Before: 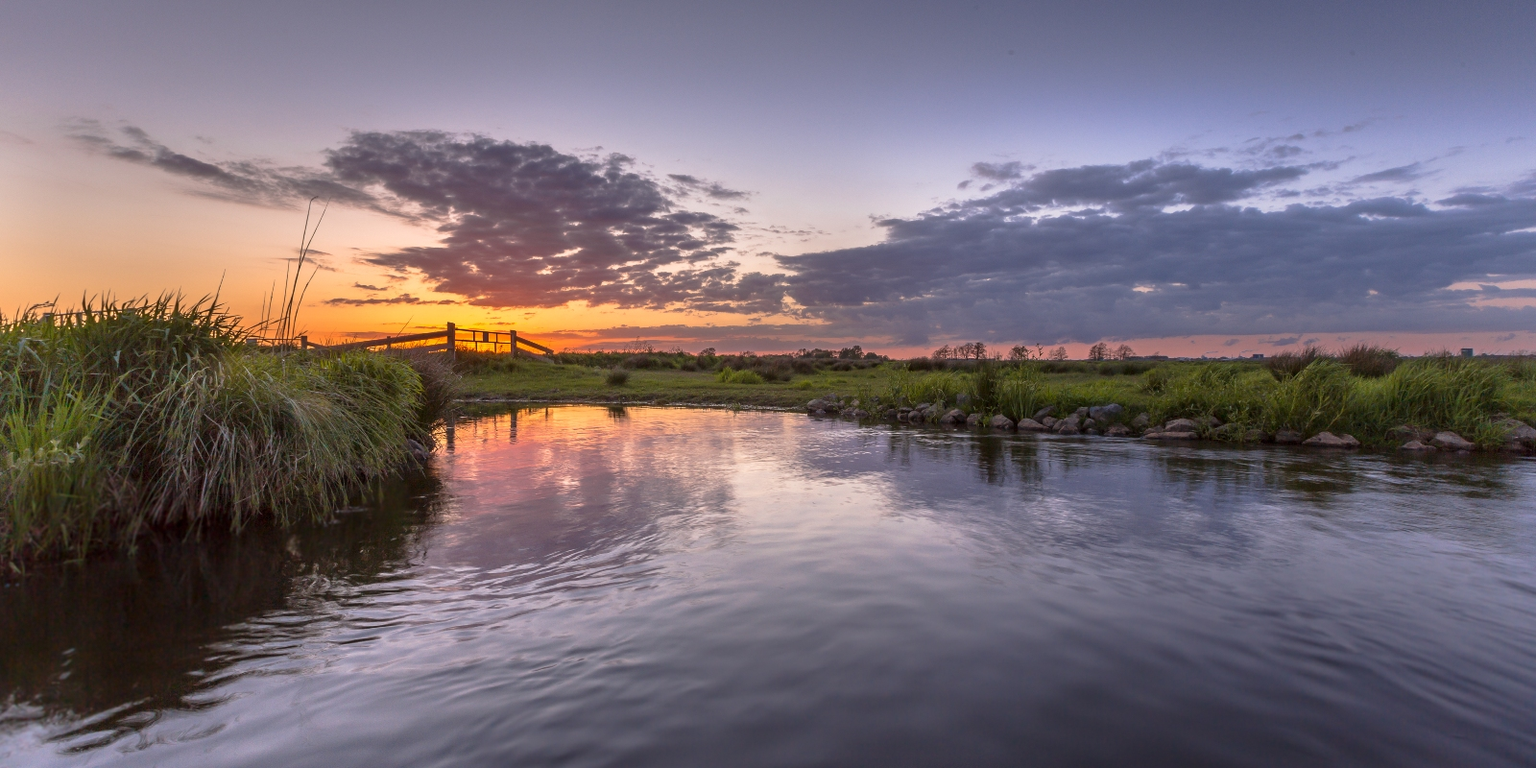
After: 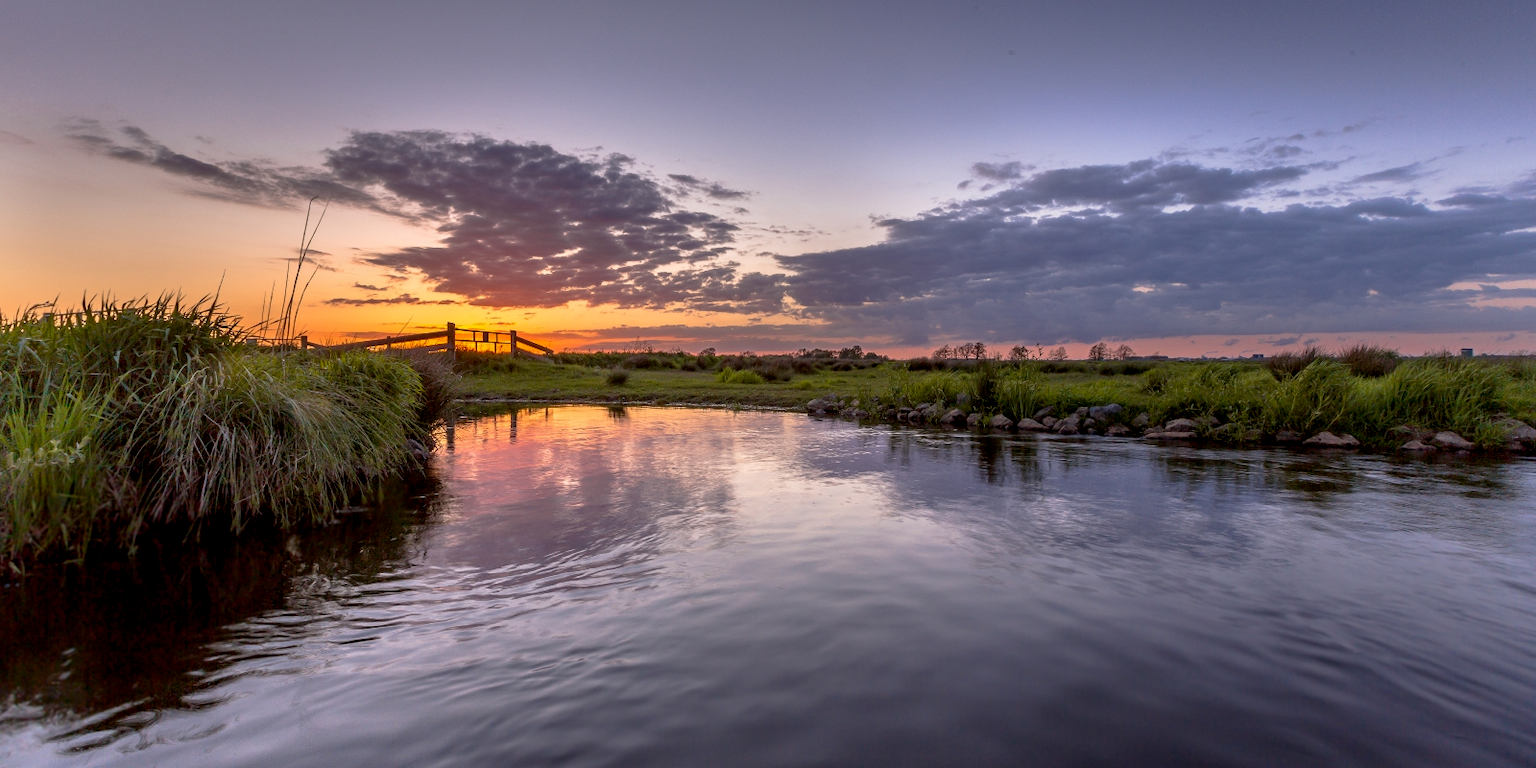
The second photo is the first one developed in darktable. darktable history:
exposure: black level correction 0.01, exposure 0.011 EV, compensate highlight preservation false
shadows and highlights: shadows 20.91, highlights -82.73, soften with gaussian
